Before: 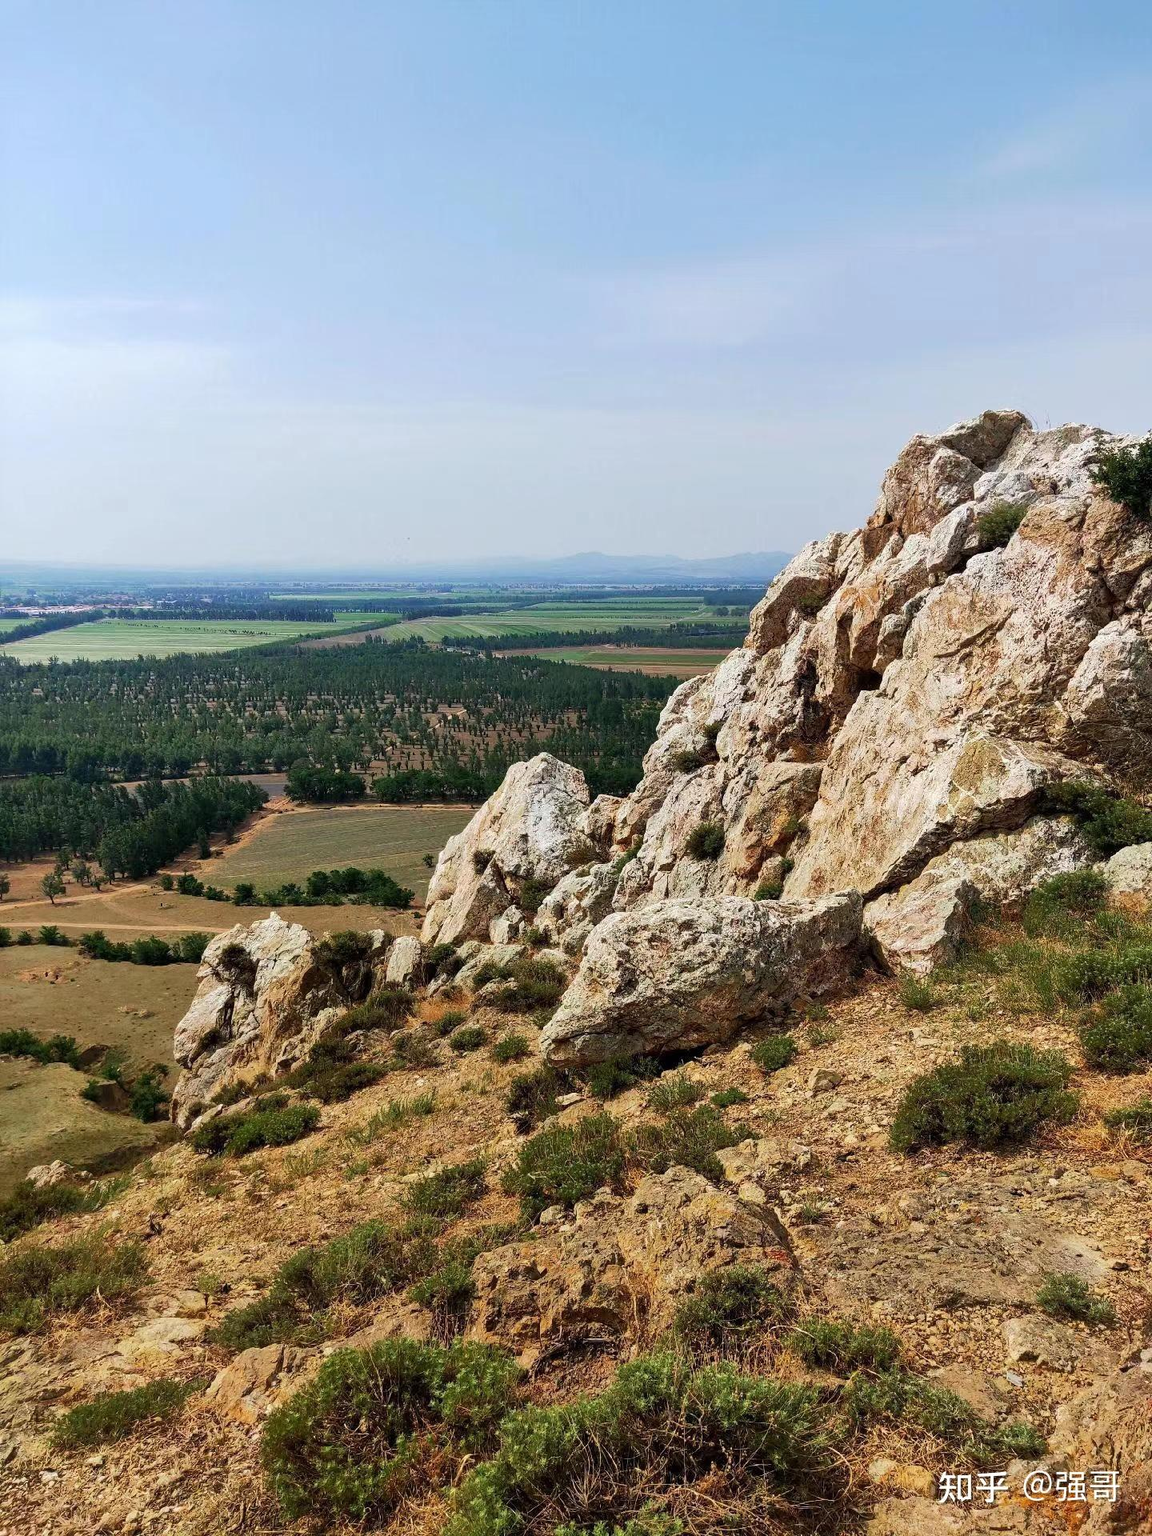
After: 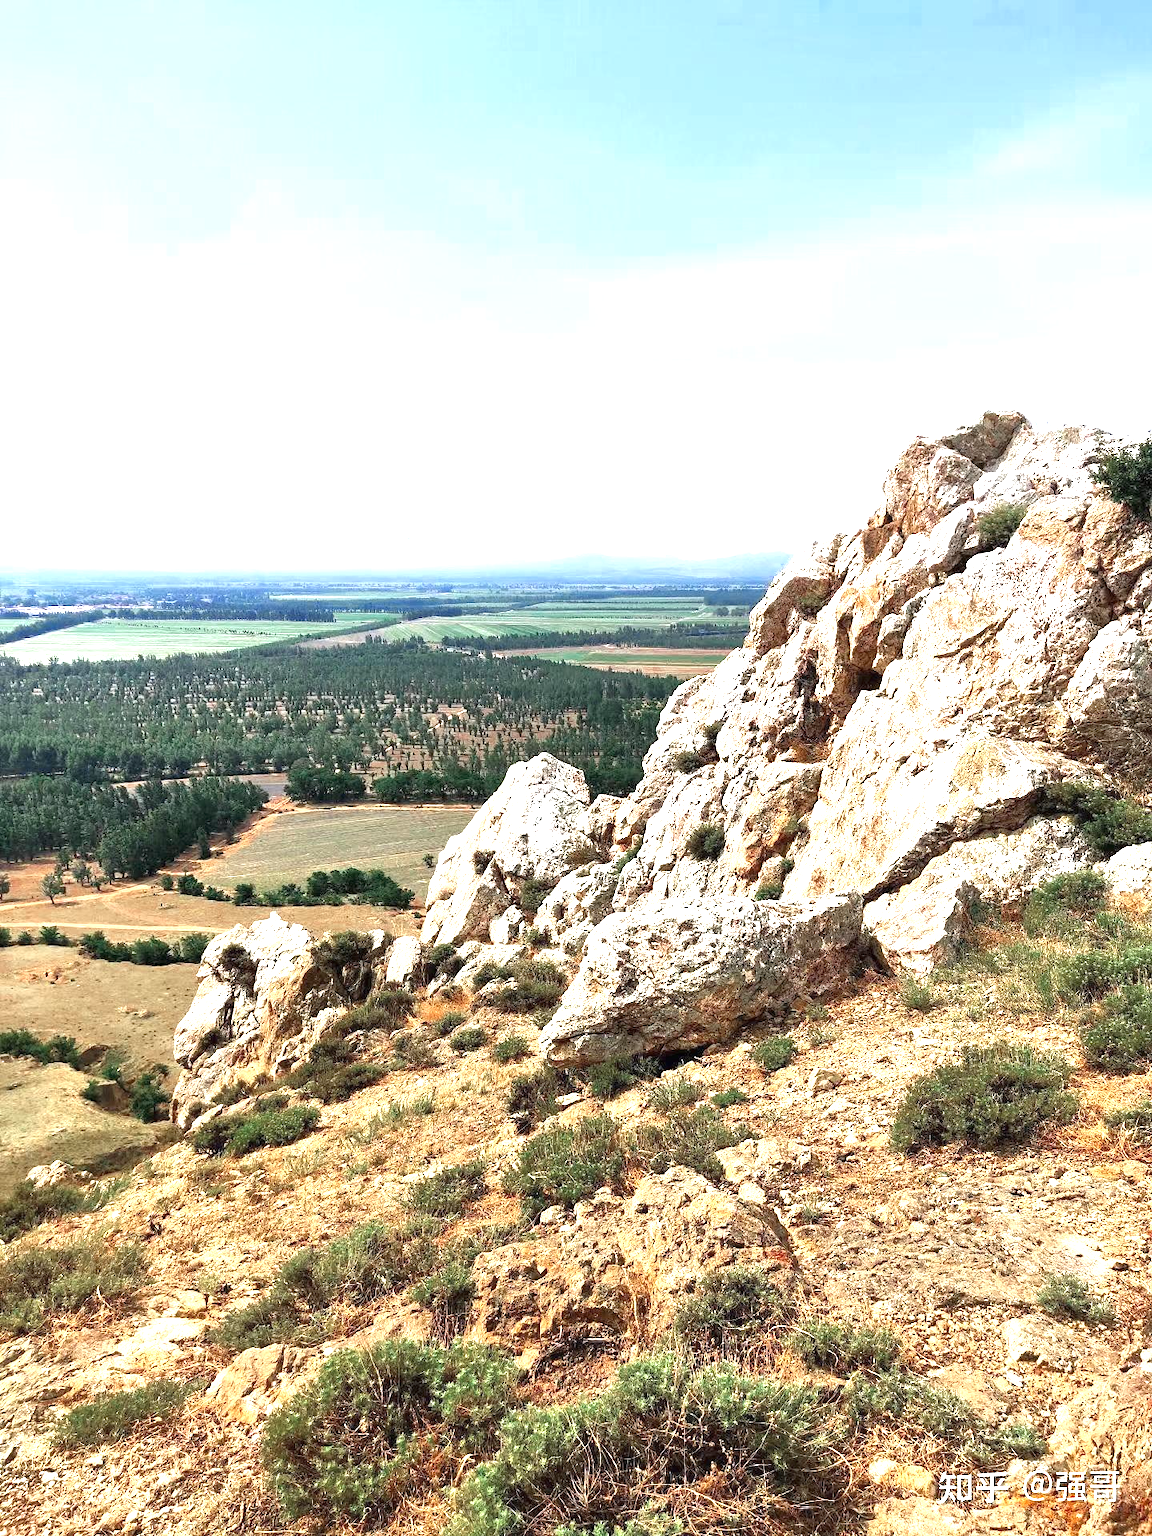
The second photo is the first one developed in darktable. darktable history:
exposure: black level correction 0, exposure 1.675 EV, compensate exposure bias true, compensate highlight preservation false
color zones: curves: ch0 [(0, 0.5) (0.125, 0.4) (0.25, 0.5) (0.375, 0.4) (0.5, 0.4) (0.625, 0.35) (0.75, 0.35) (0.875, 0.5)]; ch1 [(0, 0.35) (0.125, 0.45) (0.25, 0.35) (0.375, 0.35) (0.5, 0.35) (0.625, 0.35) (0.75, 0.45) (0.875, 0.35)]; ch2 [(0, 0.6) (0.125, 0.5) (0.25, 0.5) (0.375, 0.6) (0.5, 0.6) (0.625, 0.5) (0.75, 0.5) (0.875, 0.5)]
